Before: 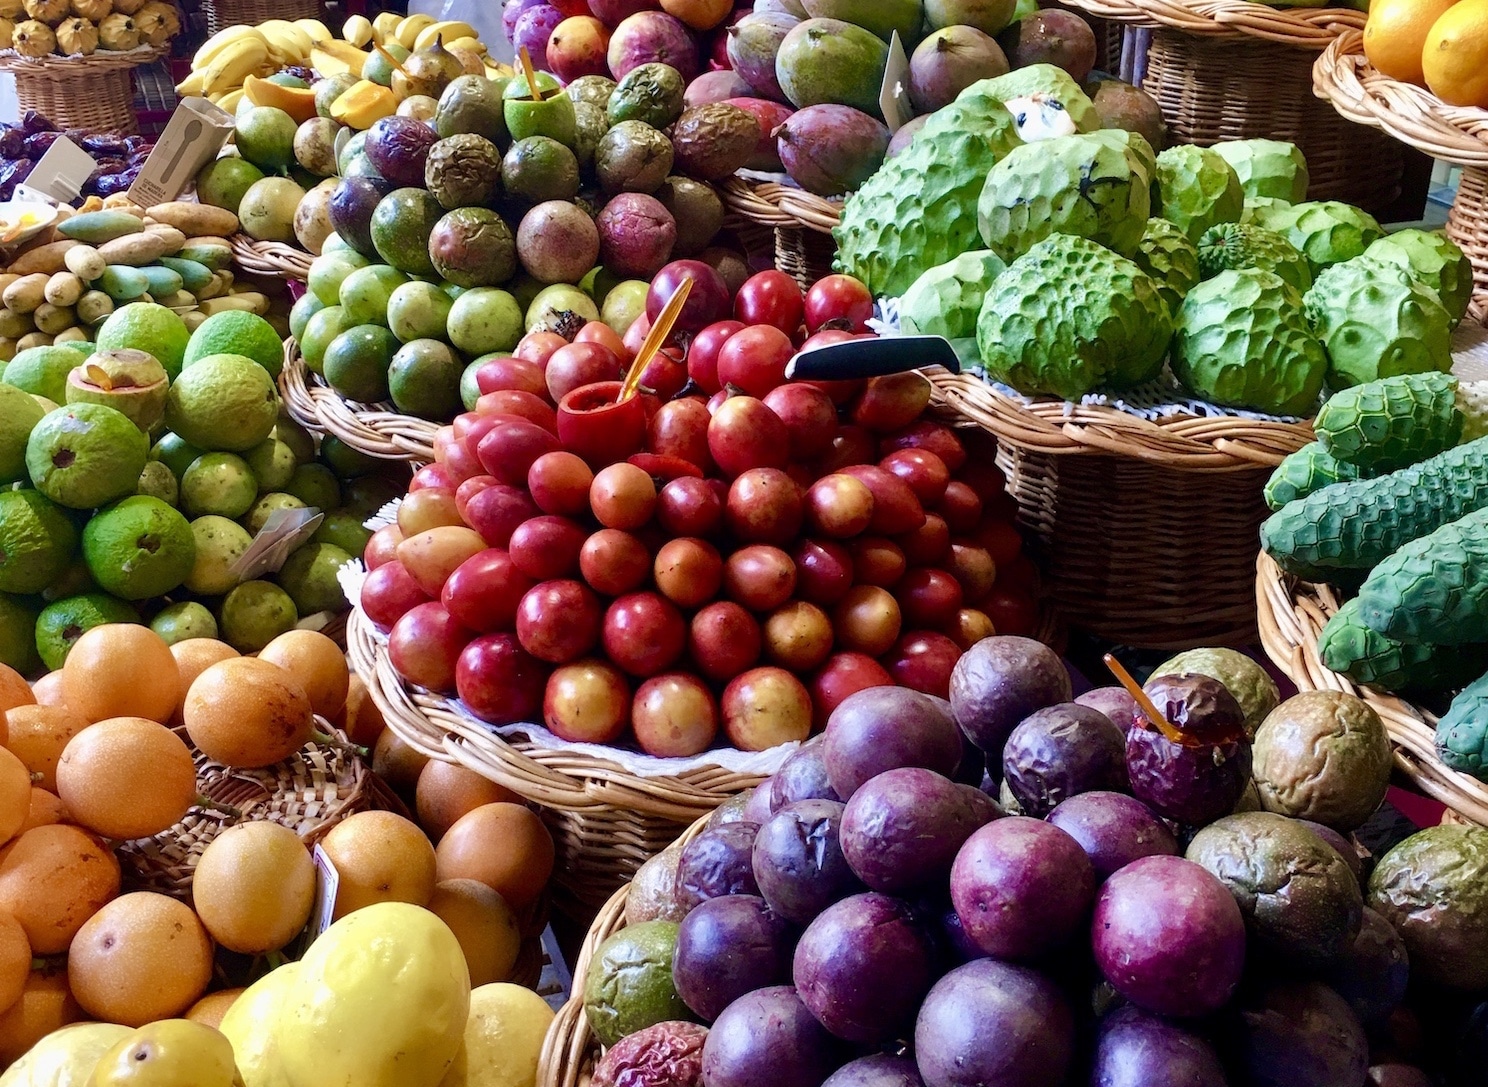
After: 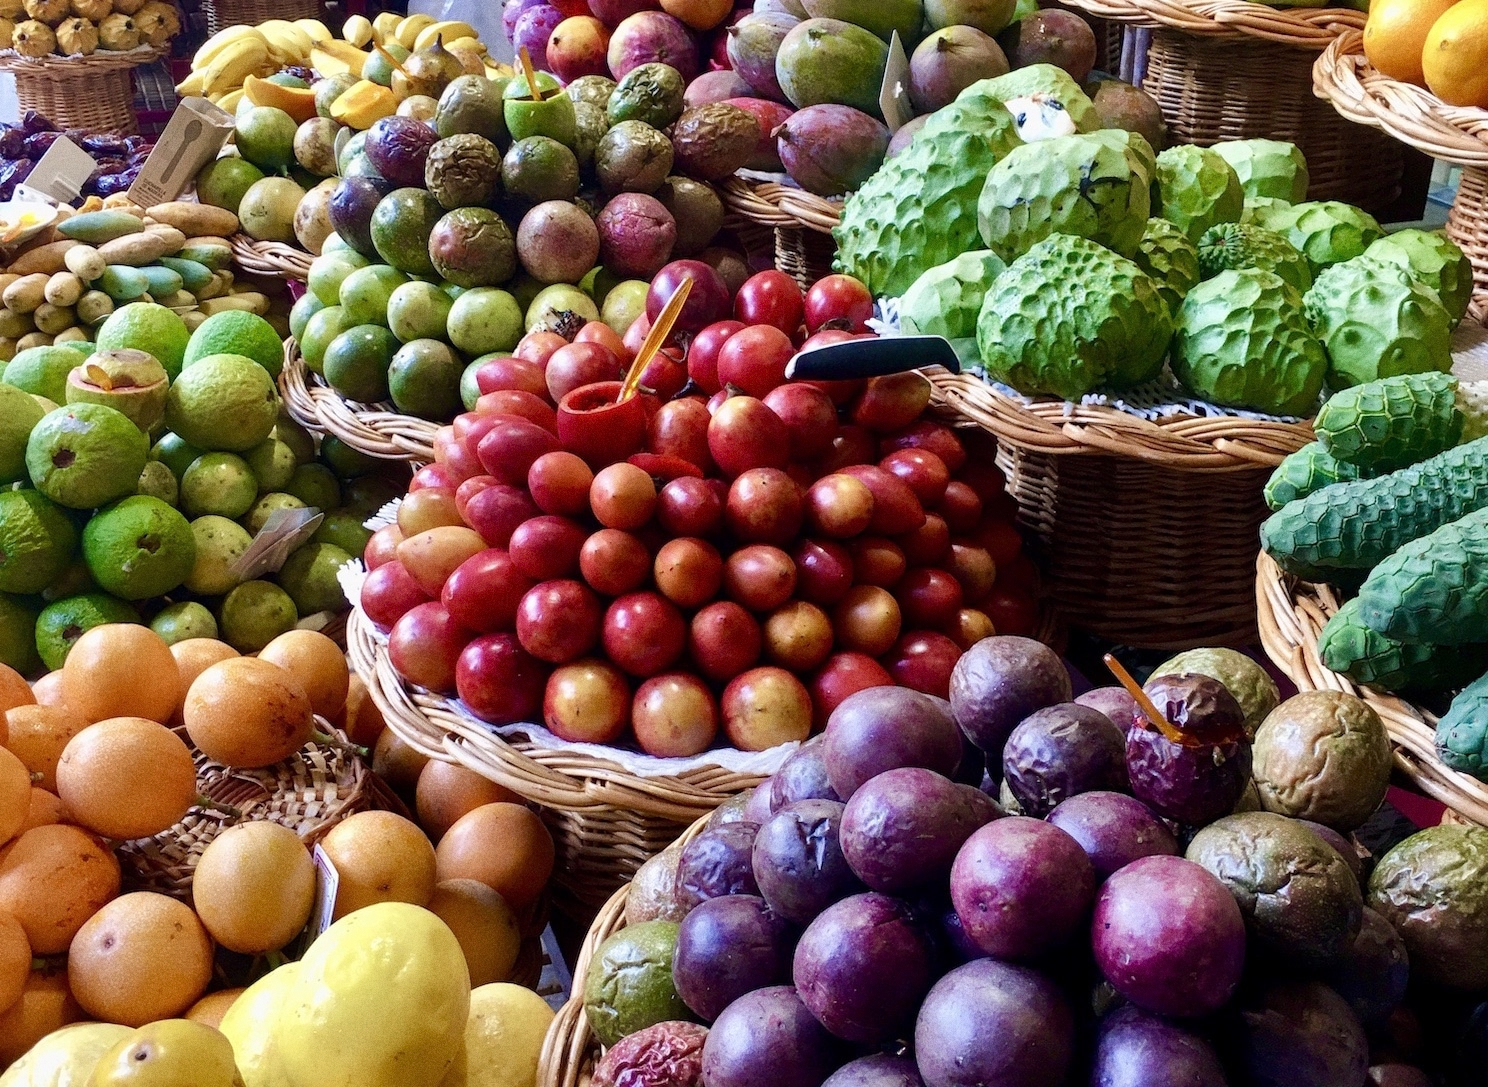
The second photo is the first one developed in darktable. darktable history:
grain: on, module defaults
color balance: output saturation 98.5%
